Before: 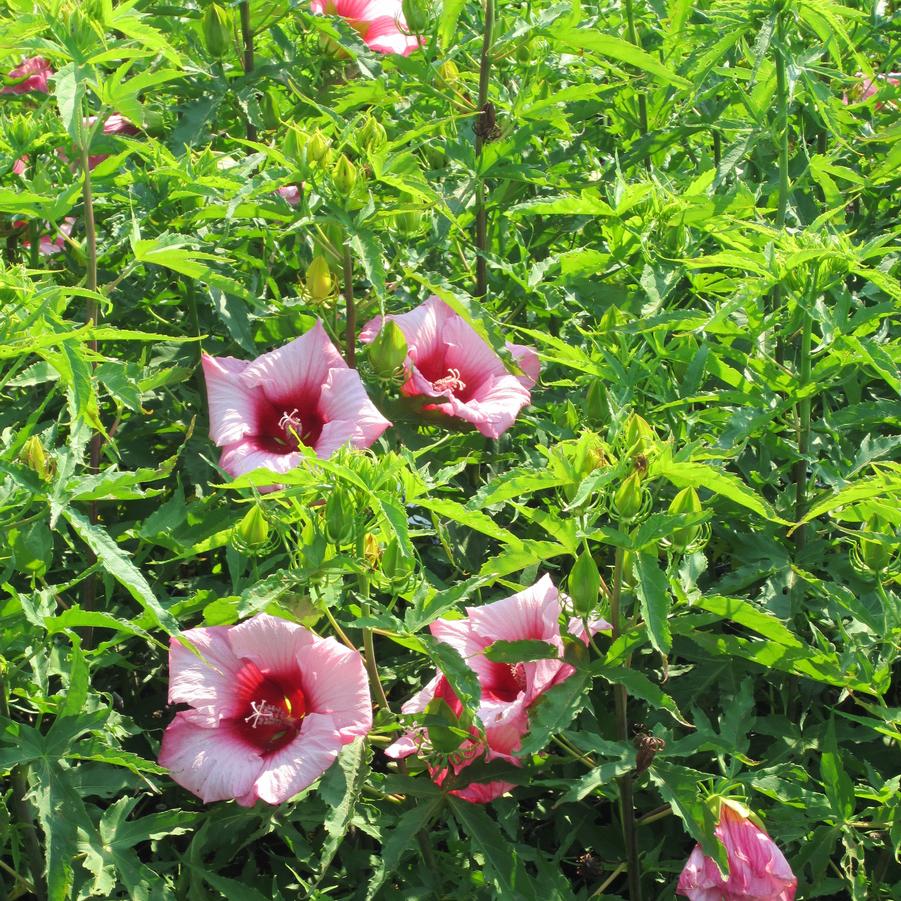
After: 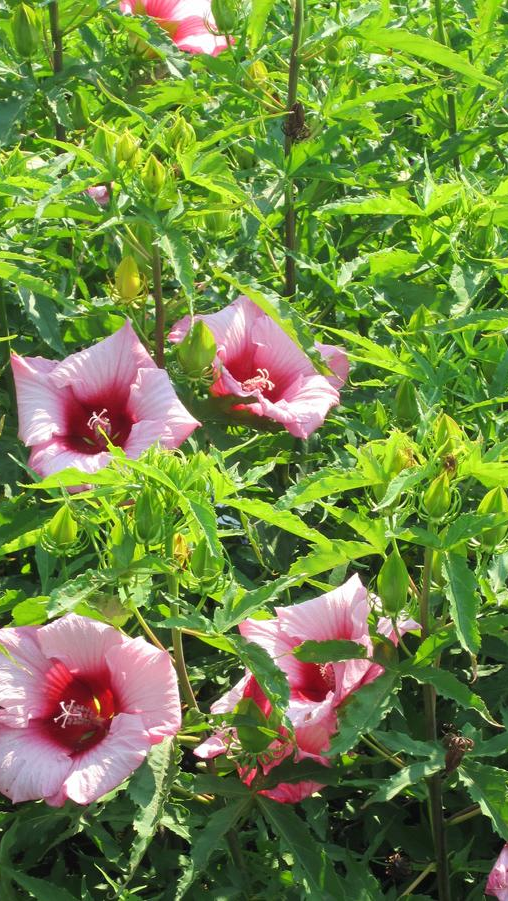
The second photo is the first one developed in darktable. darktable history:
crop: left 21.265%, right 22.249%
